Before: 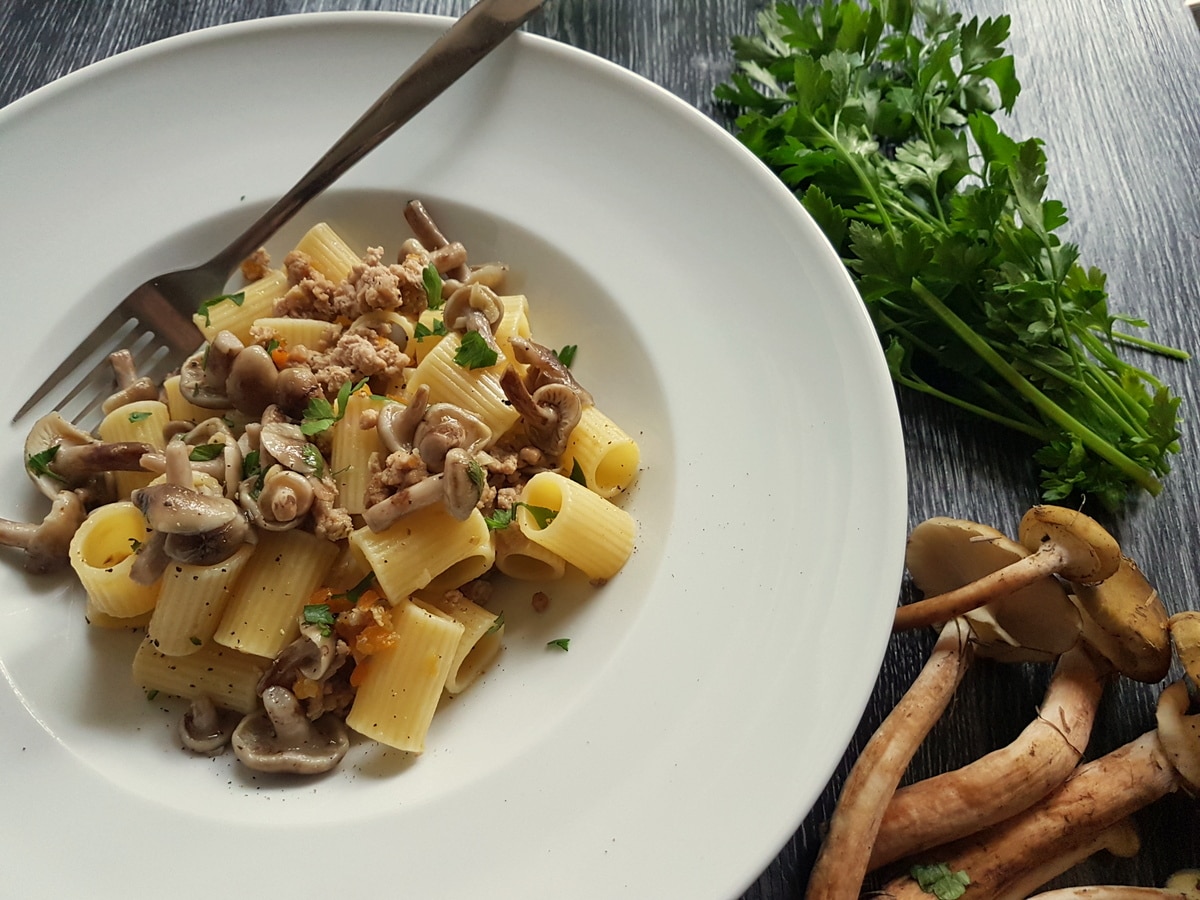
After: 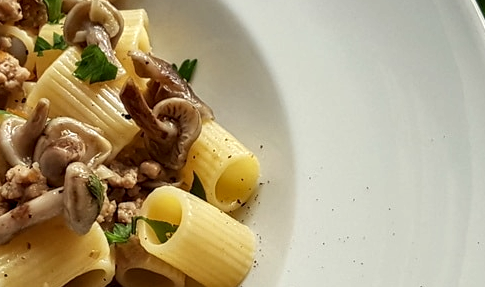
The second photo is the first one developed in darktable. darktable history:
tone equalizer: mask exposure compensation -0.499 EV
crop: left 31.732%, top 31.815%, right 27.786%, bottom 36.19%
exposure: compensate exposure bias true, compensate highlight preservation false
local contrast: detail 150%
